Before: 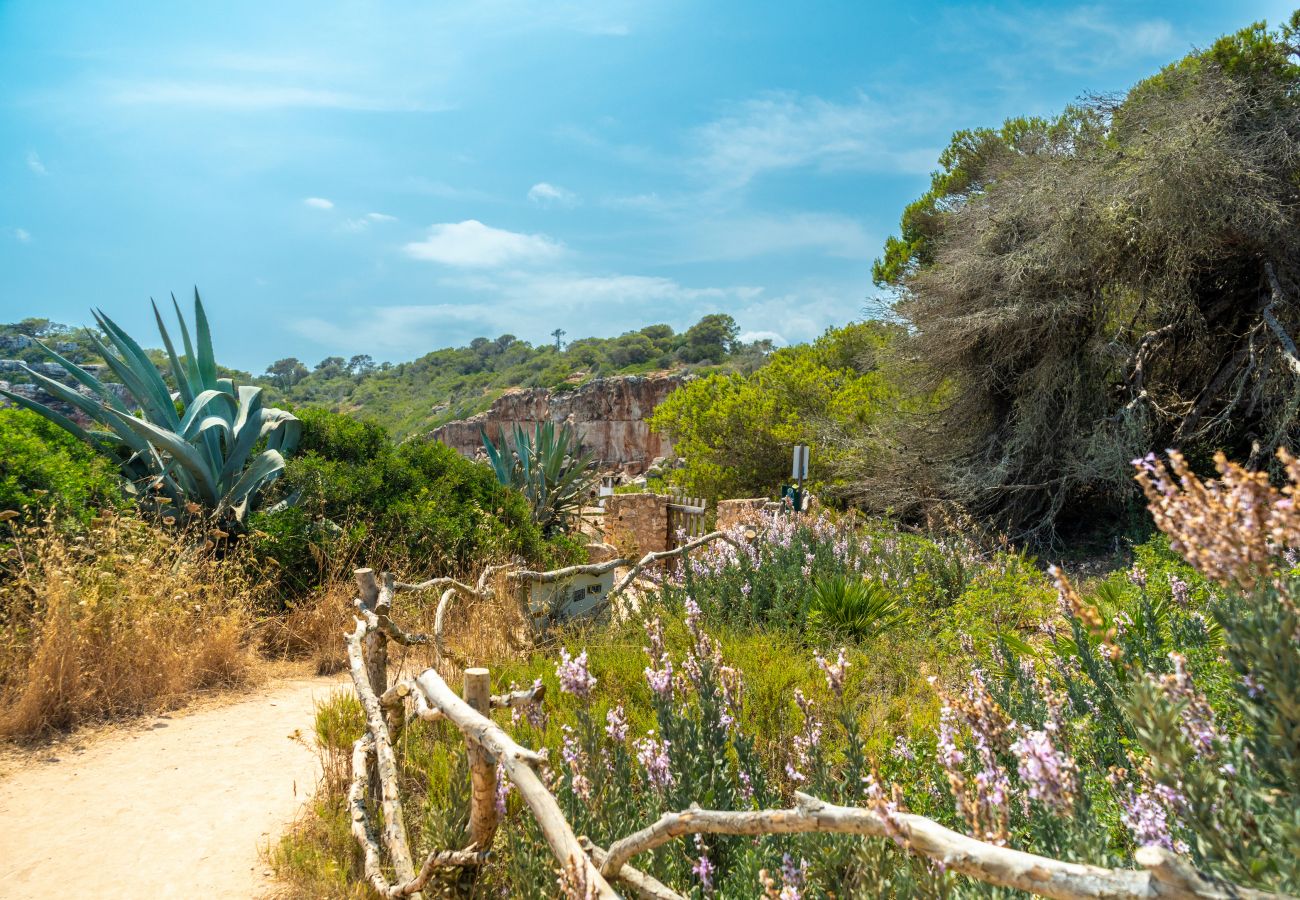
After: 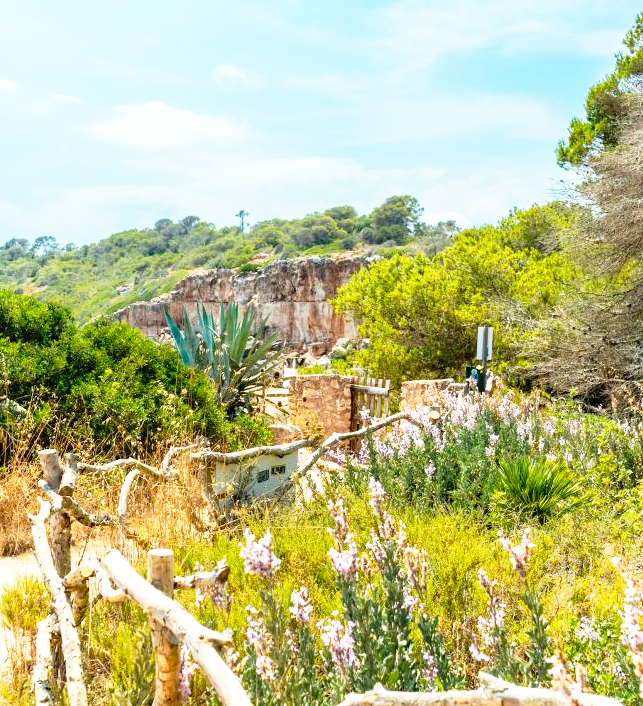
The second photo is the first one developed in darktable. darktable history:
crop and rotate: angle 0.02°, left 24.353%, top 13.219%, right 26.156%, bottom 8.224%
base curve: curves: ch0 [(0, 0) (0.012, 0.01) (0.073, 0.168) (0.31, 0.711) (0.645, 0.957) (1, 1)], preserve colors none
